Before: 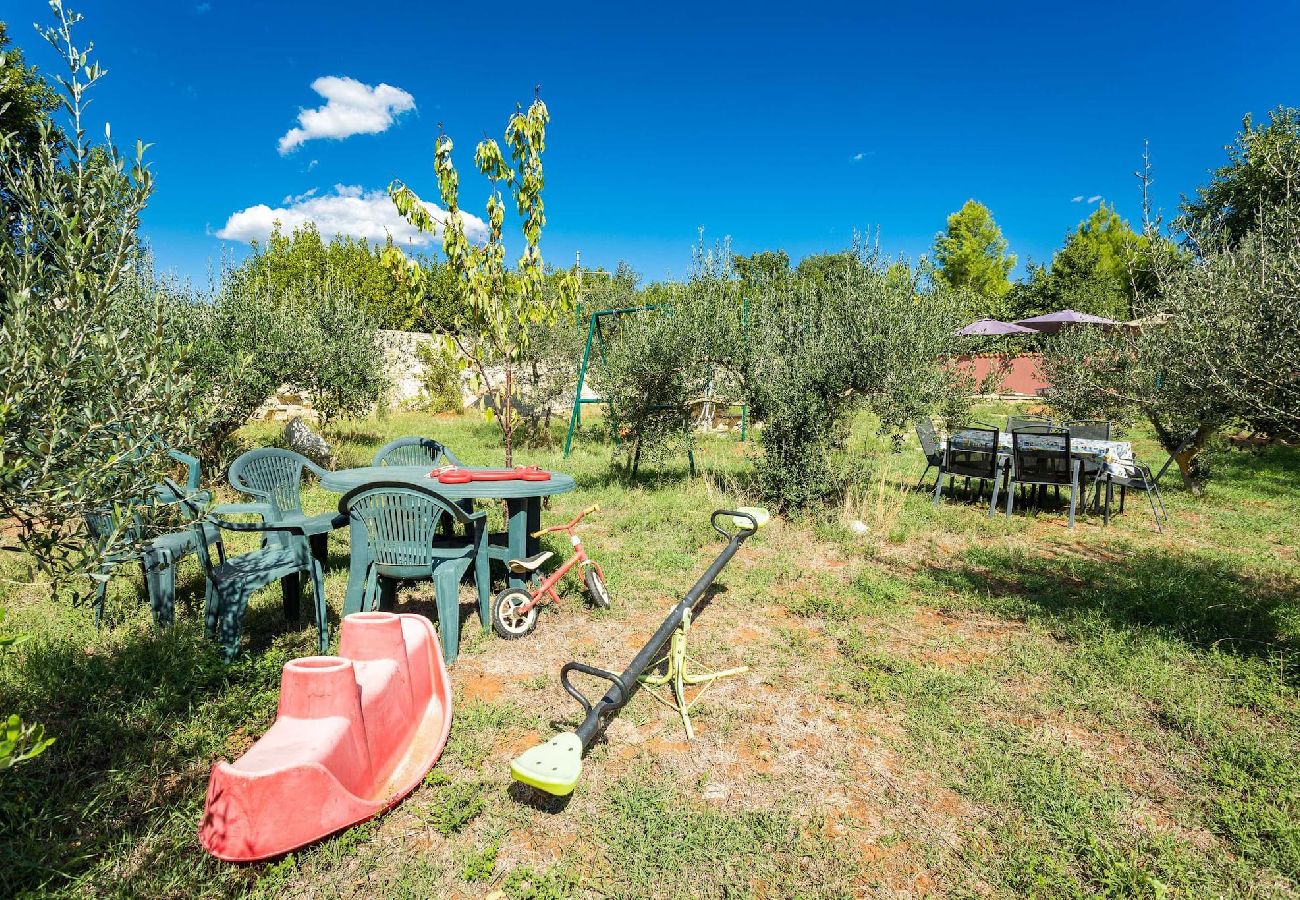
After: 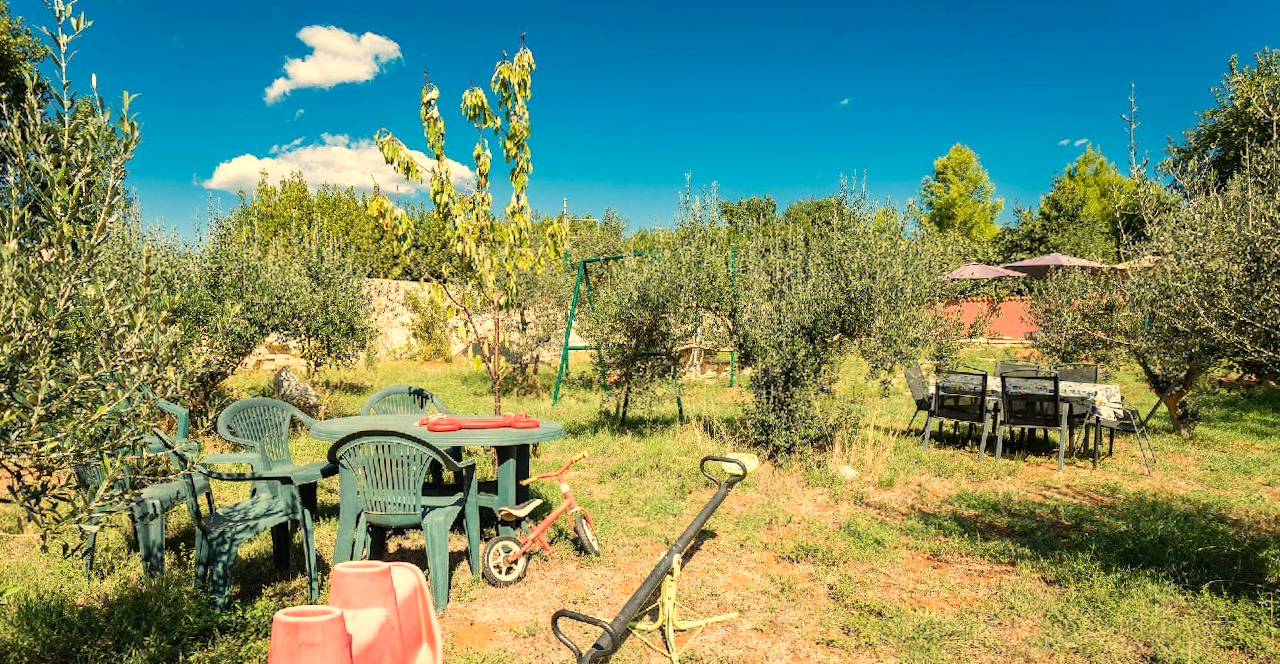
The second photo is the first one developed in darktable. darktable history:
crop: left 0.387%, top 5.469%, bottom 19.809%
white balance: red 1.123, blue 0.83
tone curve: curves: ch0 [(0, 0.008) (0.083, 0.073) (0.28, 0.286) (0.528, 0.559) (0.961, 0.966) (1, 1)], color space Lab, linked channels, preserve colors none
rotate and perspective: rotation -0.45°, automatic cropping original format, crop left 0.008, crop right 0.992, crop top 0.012, crop bottom 0.988
